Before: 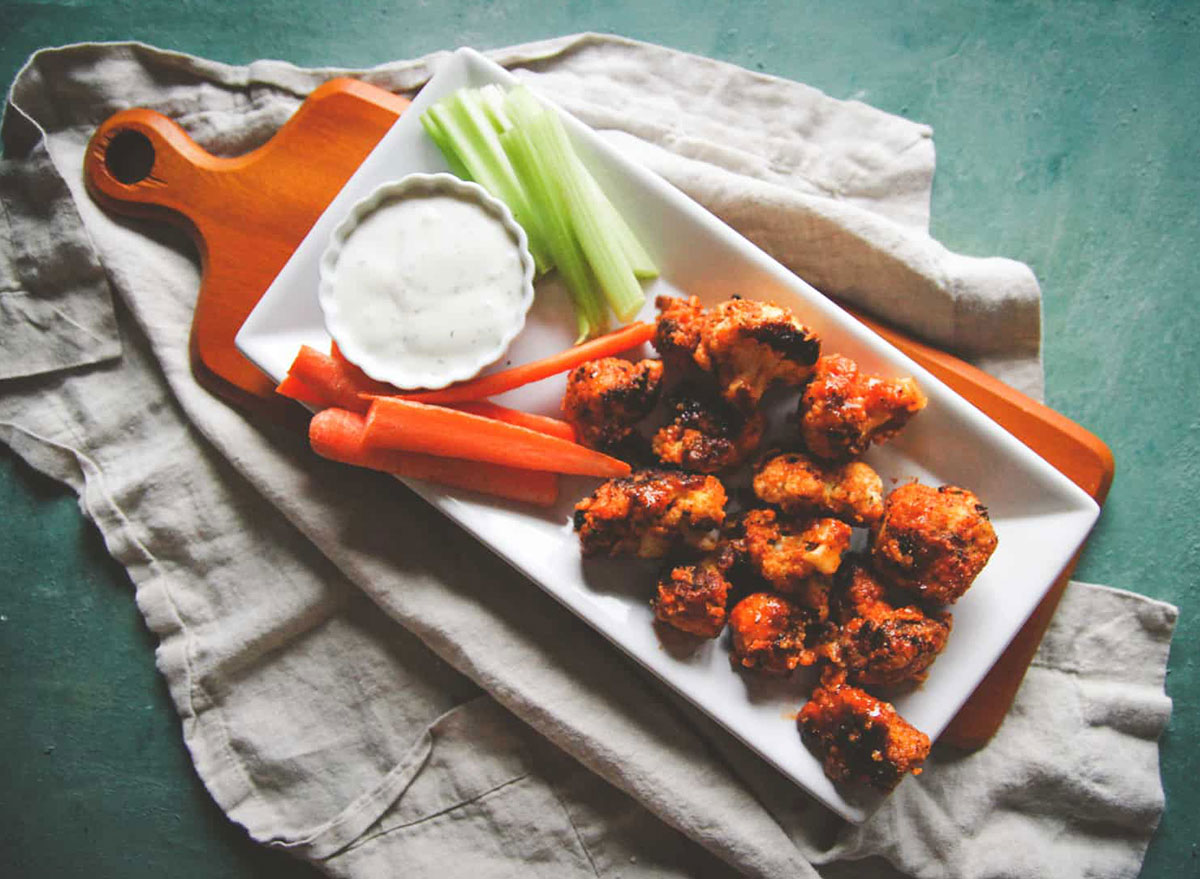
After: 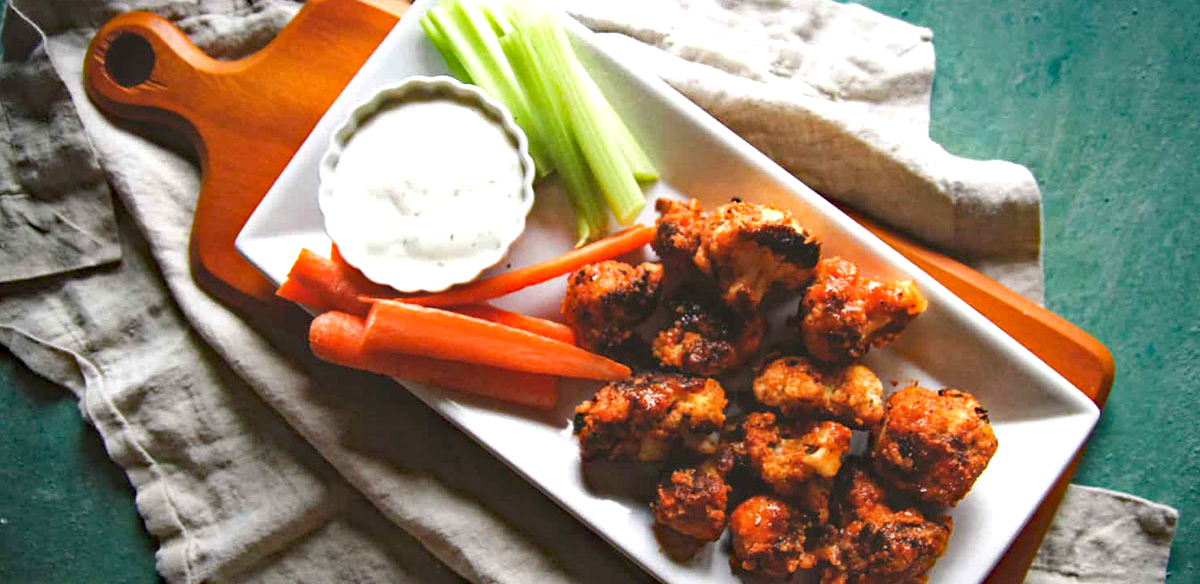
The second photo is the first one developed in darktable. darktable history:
shadows and highlights: radius 45.12, white point adjustment 6.79, compress 79.68%, highlights color adjustment 56.14%, soften with gaussian
tone equalizer: -8 EV -0.001 EV, -7 EV 0.003 EV, -6 EV -0.004 EV, -5 EV -0.006 EV, -4 EV -0.057 EV, -3 EV -0.217 EV, -2 EV -0.294 EV, -1 EV 0.108 EV, +0 EV 0.316 EV, mask exposure compensation -0.493 EV
haze removal: strength 0.513, distance 0.434, compatibility mode true, adaptive false
crop: top 11.148%, bottom 22.4%
